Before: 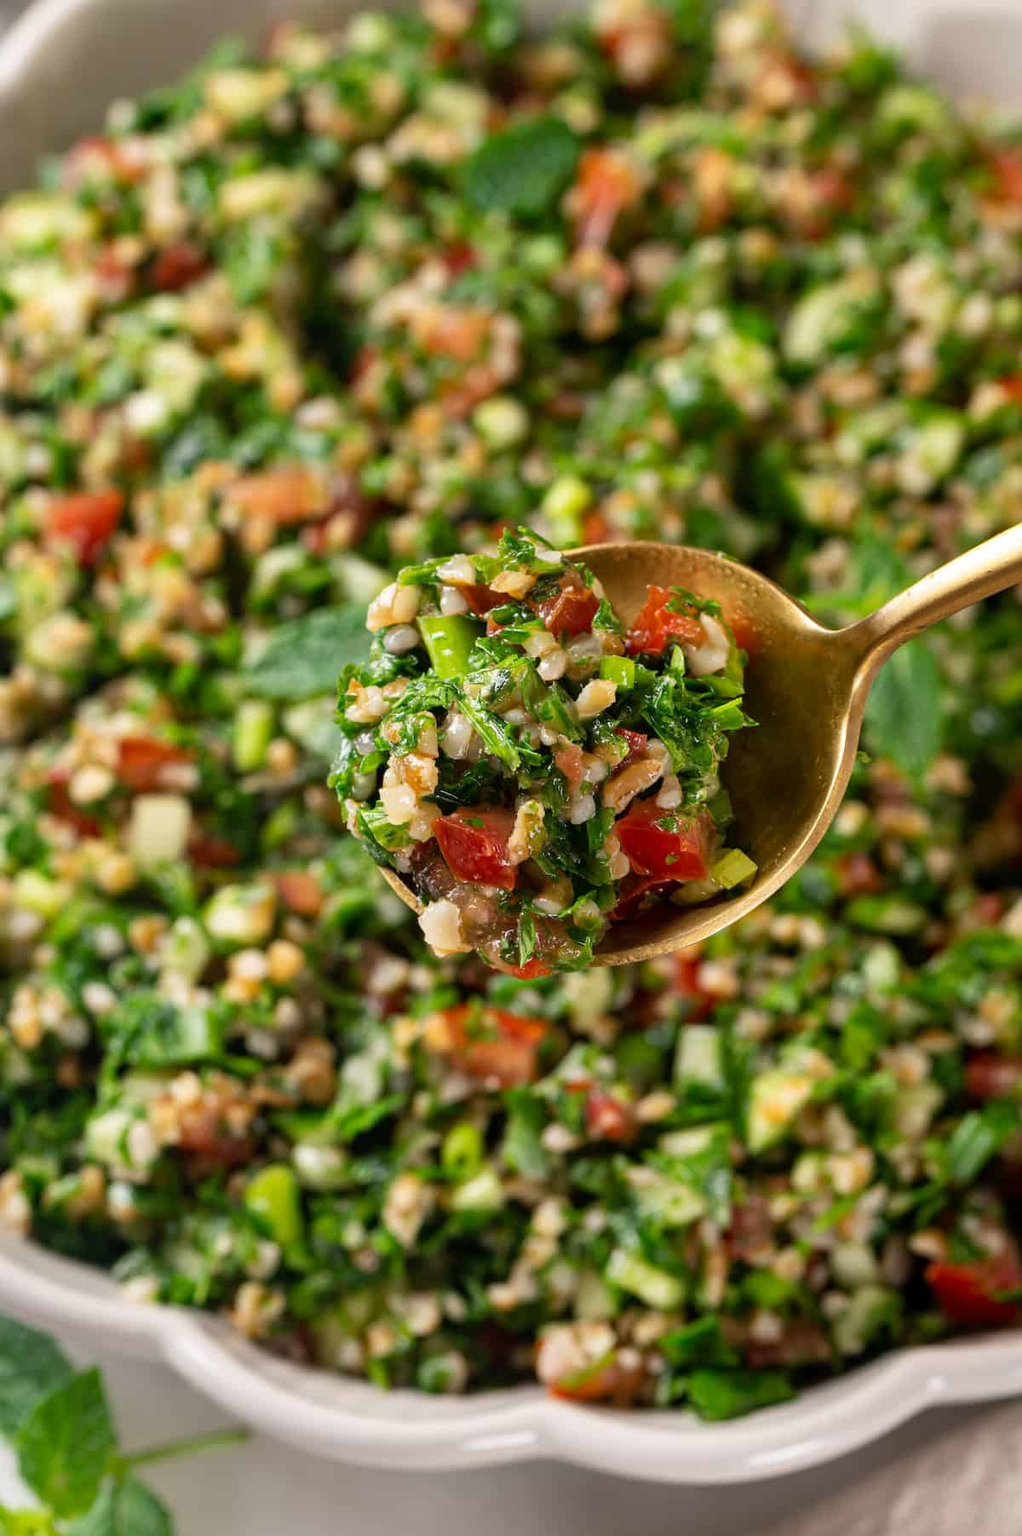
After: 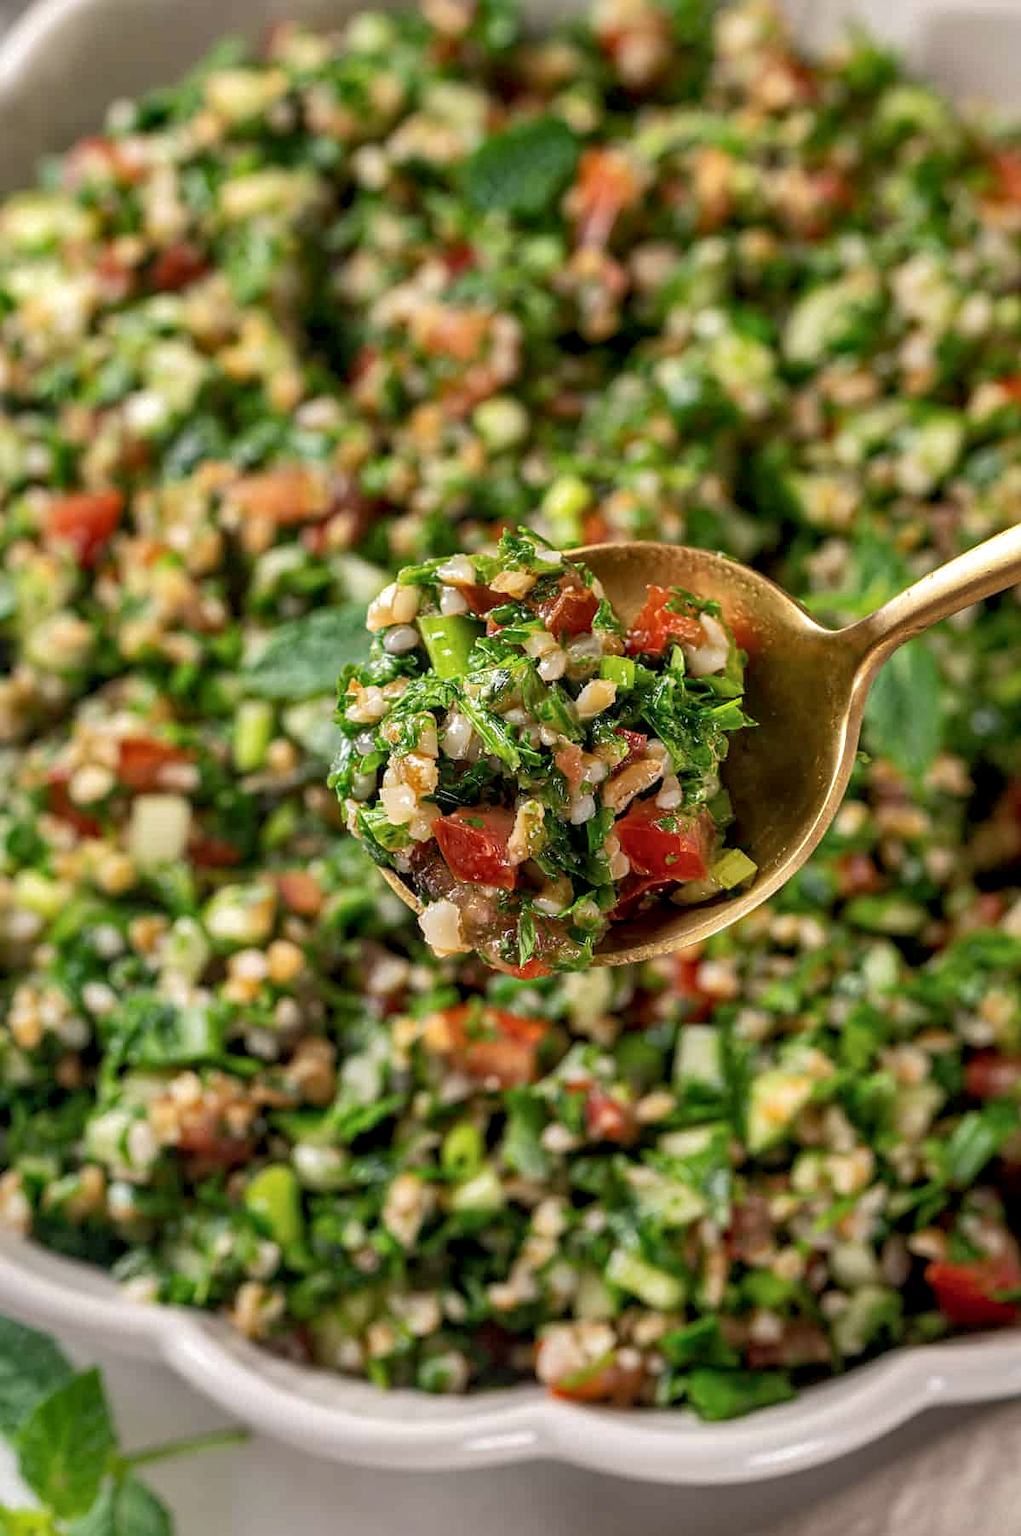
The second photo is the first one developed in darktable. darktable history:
sharpen: amount 0.214
exposure: black level correction 0, compensate exposure bias true, compensate highlight preservation false
shadows and highlights: on, module defaults
contrast brightness saturation: saturation -0.062
local contrast: detail 130%
